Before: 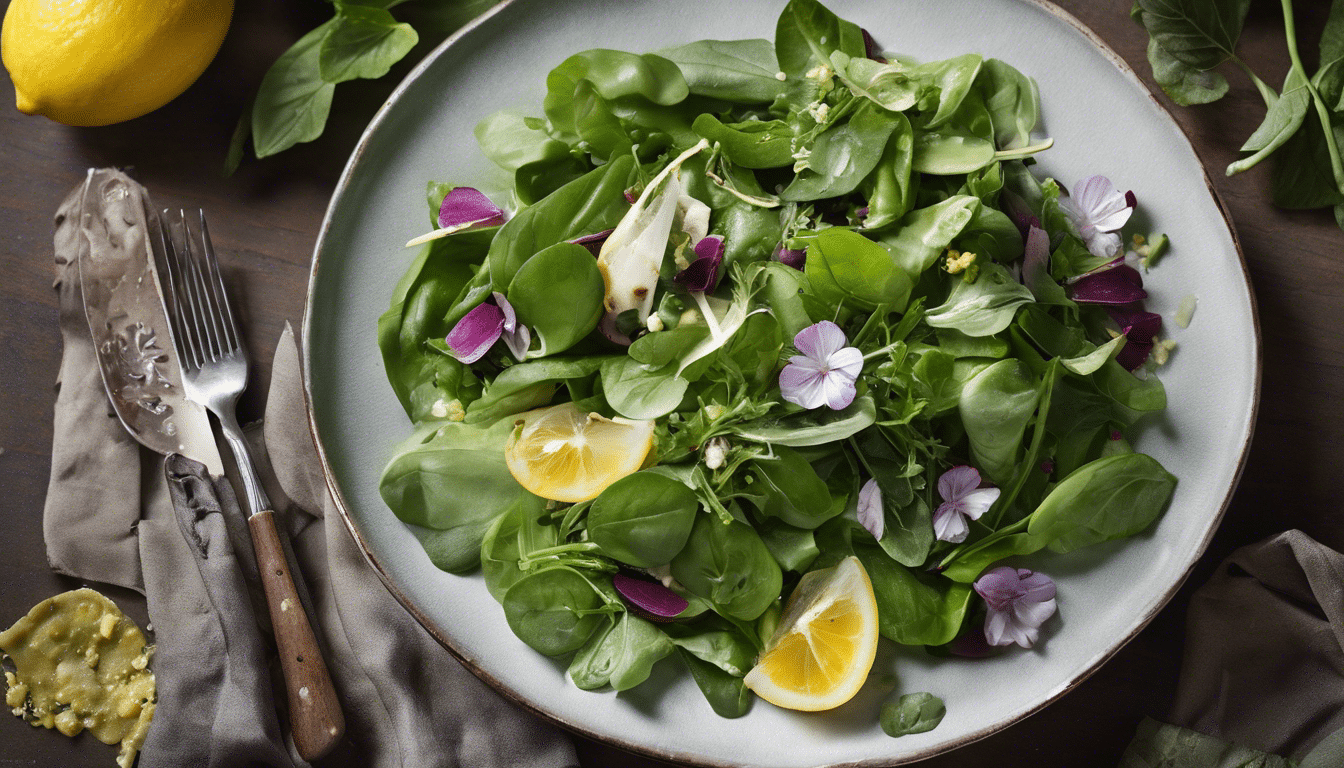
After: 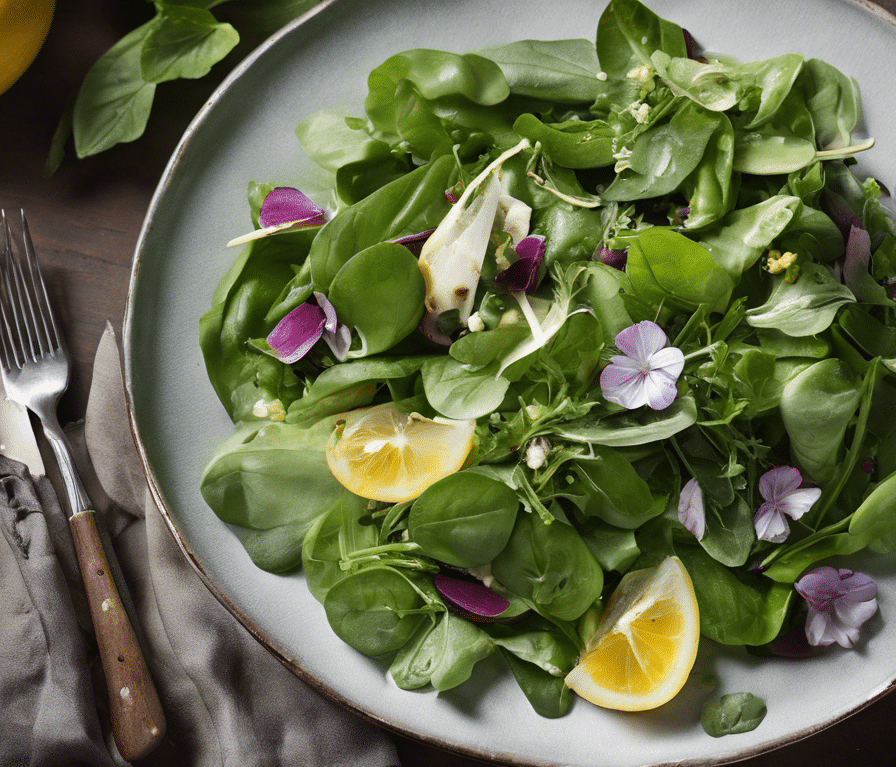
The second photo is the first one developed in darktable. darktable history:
crop and rotate: left 13.345%, right 19.97%
